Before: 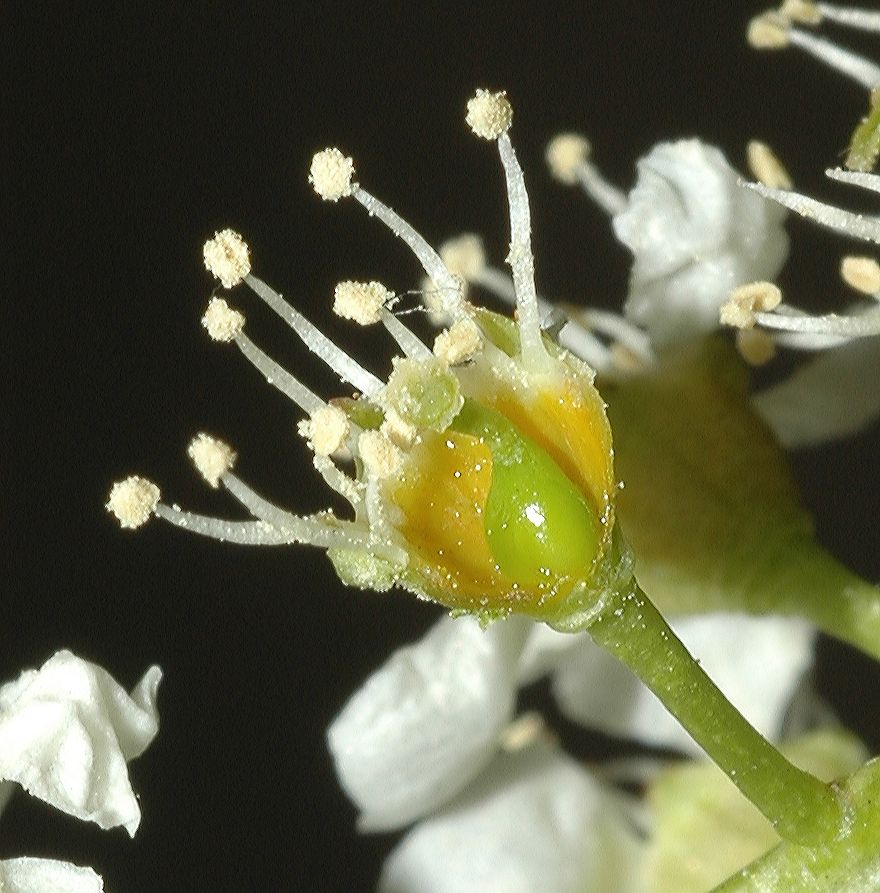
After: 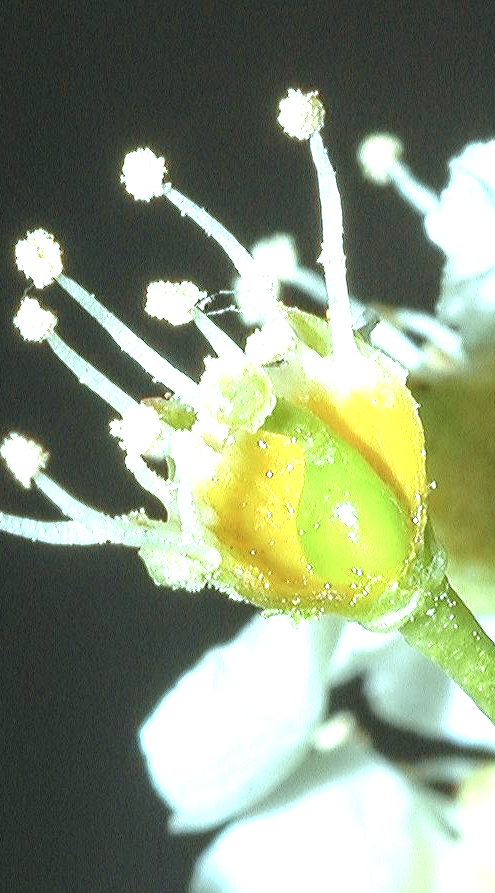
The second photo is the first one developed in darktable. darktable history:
crop: left 21.413%, right 22.233%
color correction: highlights a* -11.94, highlights b* -15.68
exposure: black level correction 0, exposure 1.37 EV, compensate highlight preservation false
local contrast: on, module defaults
